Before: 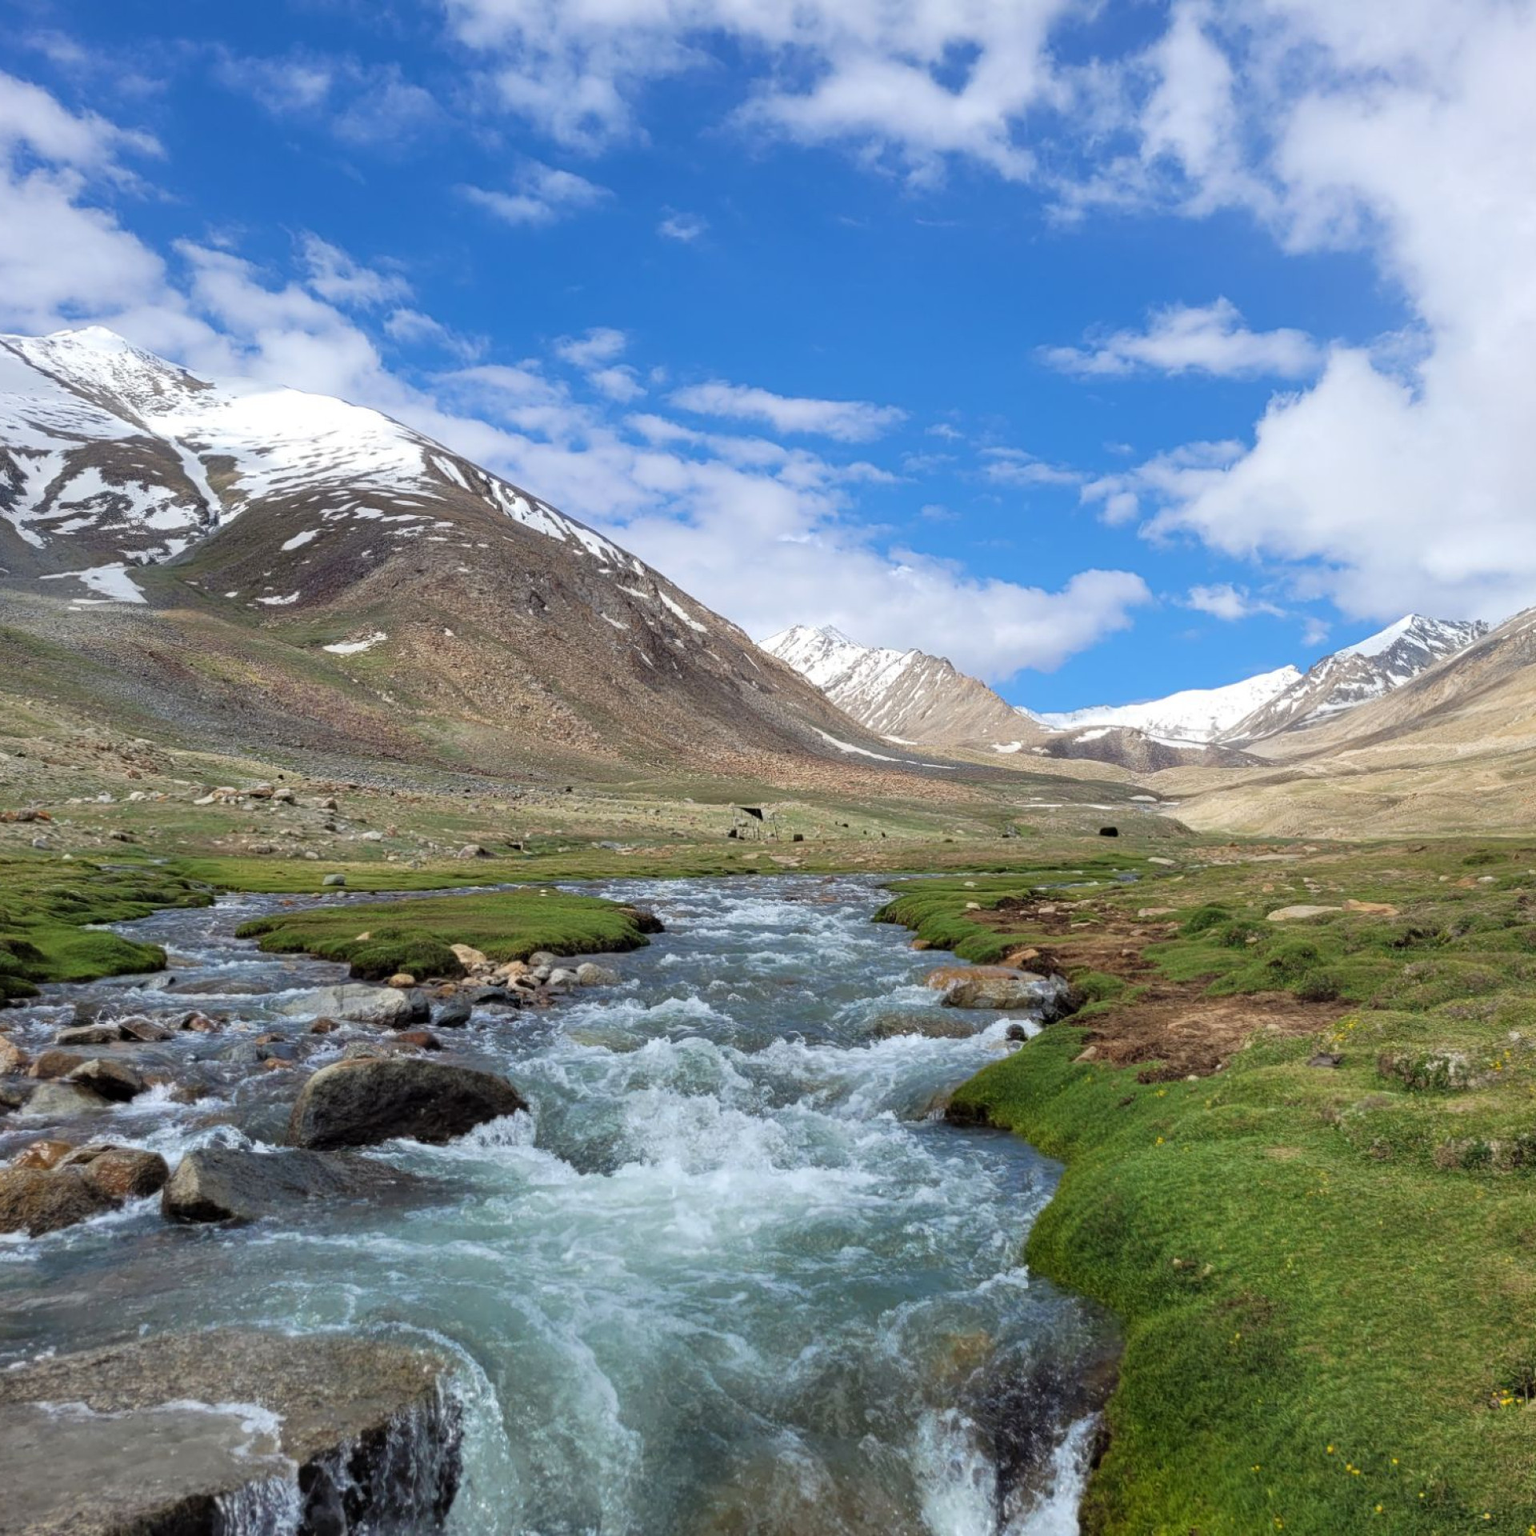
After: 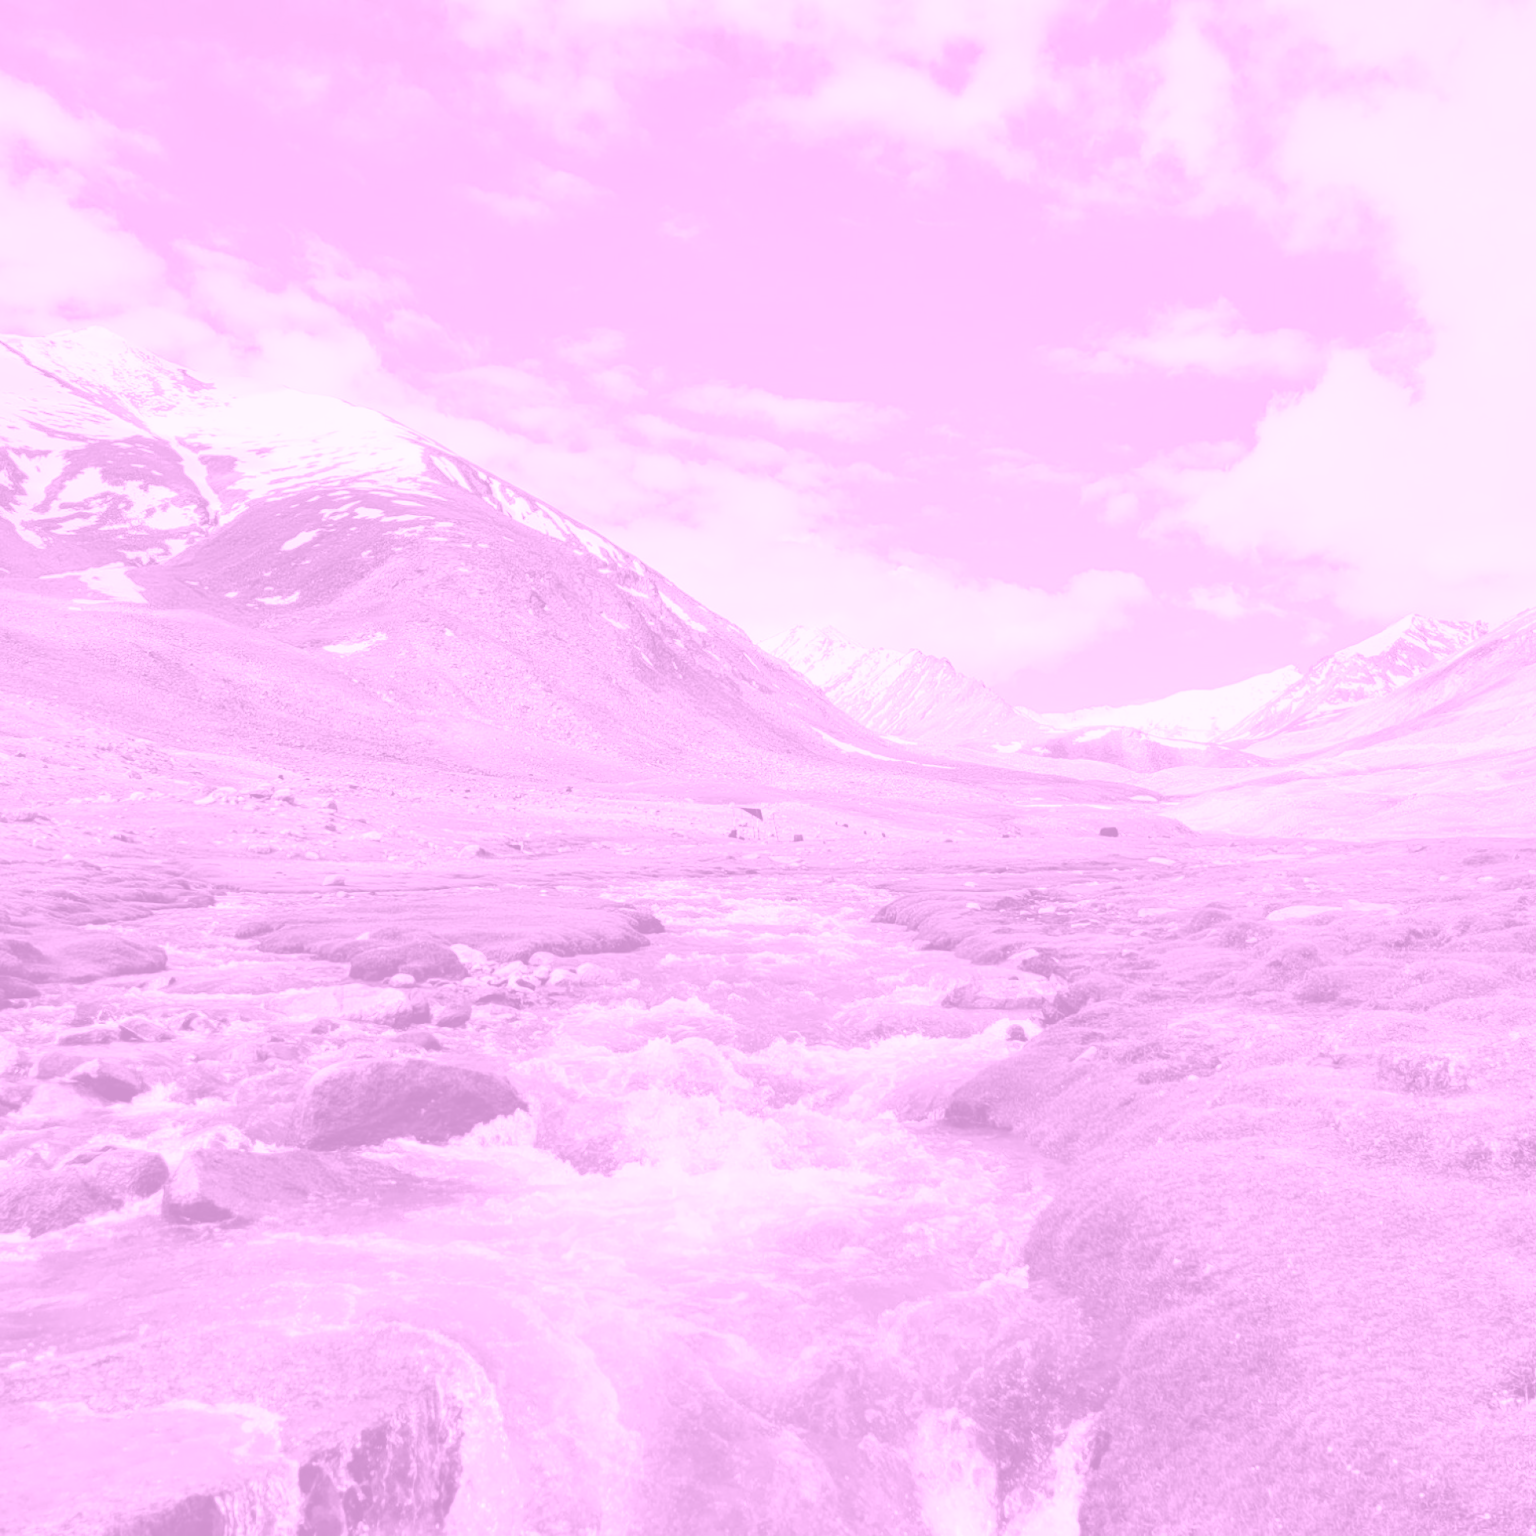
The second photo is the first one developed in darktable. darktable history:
exposure: exposure 0.4 EV, compensate highlight preservation false
shadows and highlights: shadows 32, highlights -32, soften with gaussian
tone equalizer: -8 EV -0.417 EV, -7 EV -0.389 EV, -6 EV -0.333 EV, -5 EV -0.222 EV, -3 EV 0.222 EV, -2 EV 0.333 EV, -1 EV 0.389 EV, +0 EV 0.417 EV, edges refinement/feathering 500, mask exposure compensation -1.57 EV, preserve details no
colorize: hue 331.2°, saturation 75%, source mix 30.28%, lightness 70.52%, version 1
